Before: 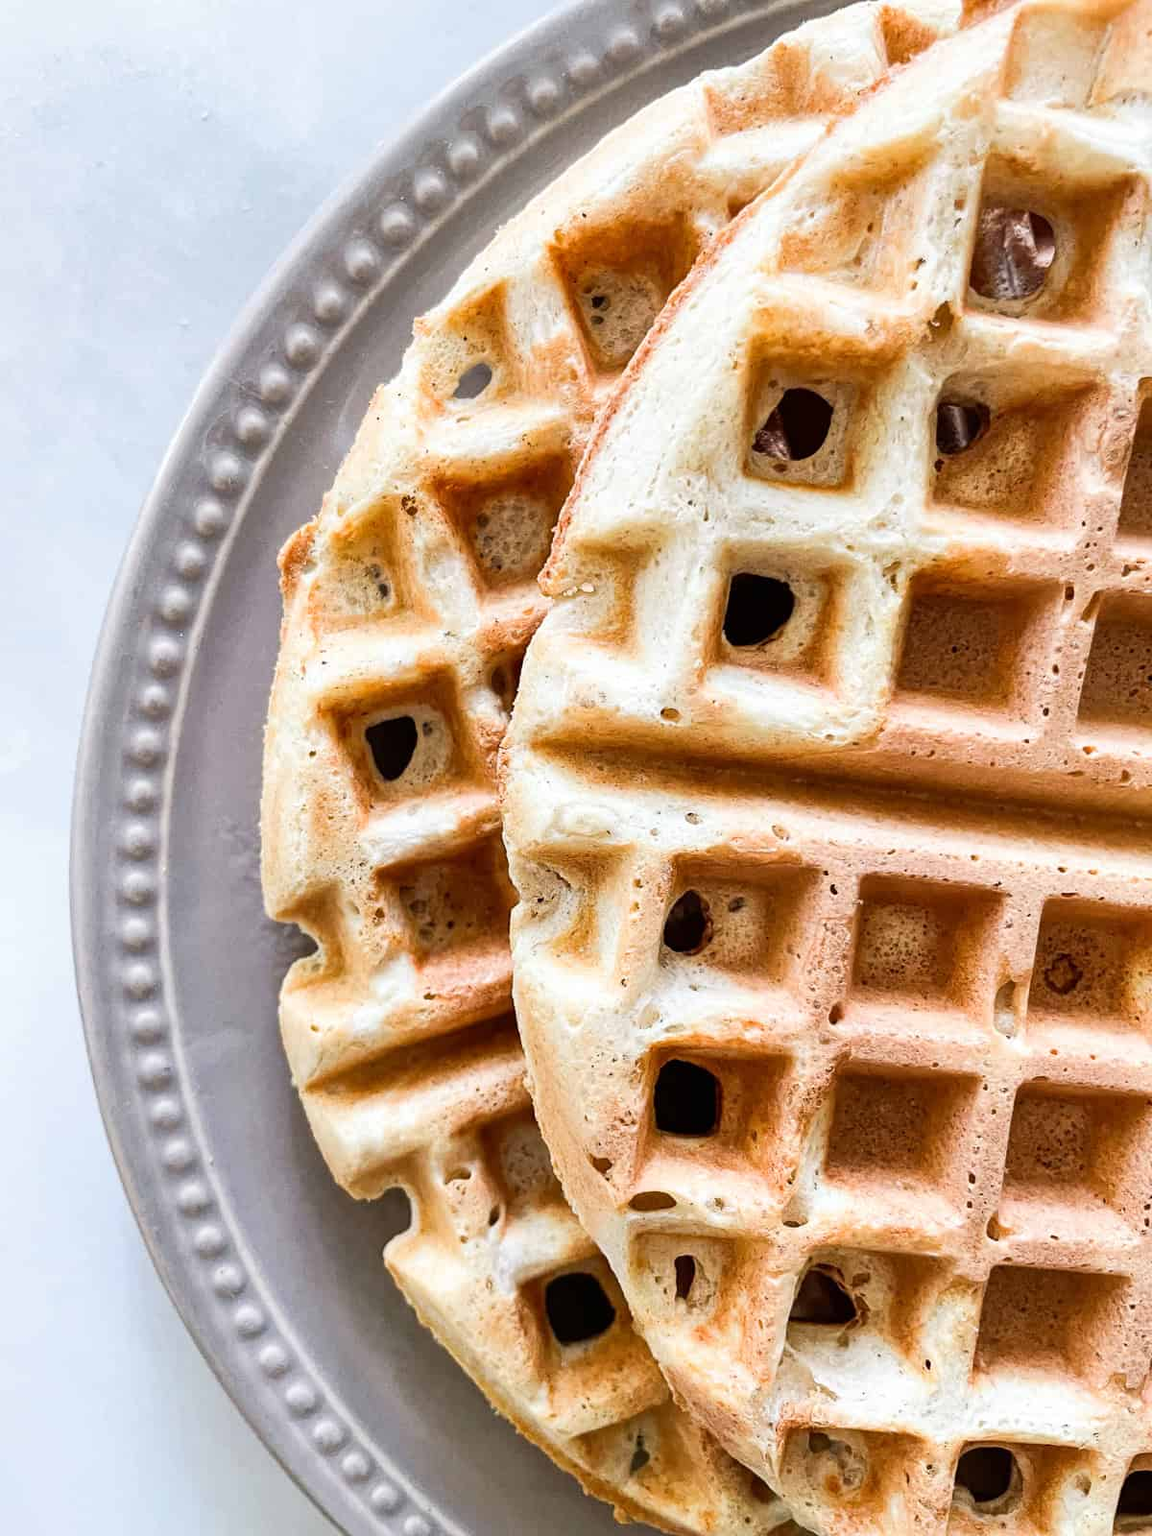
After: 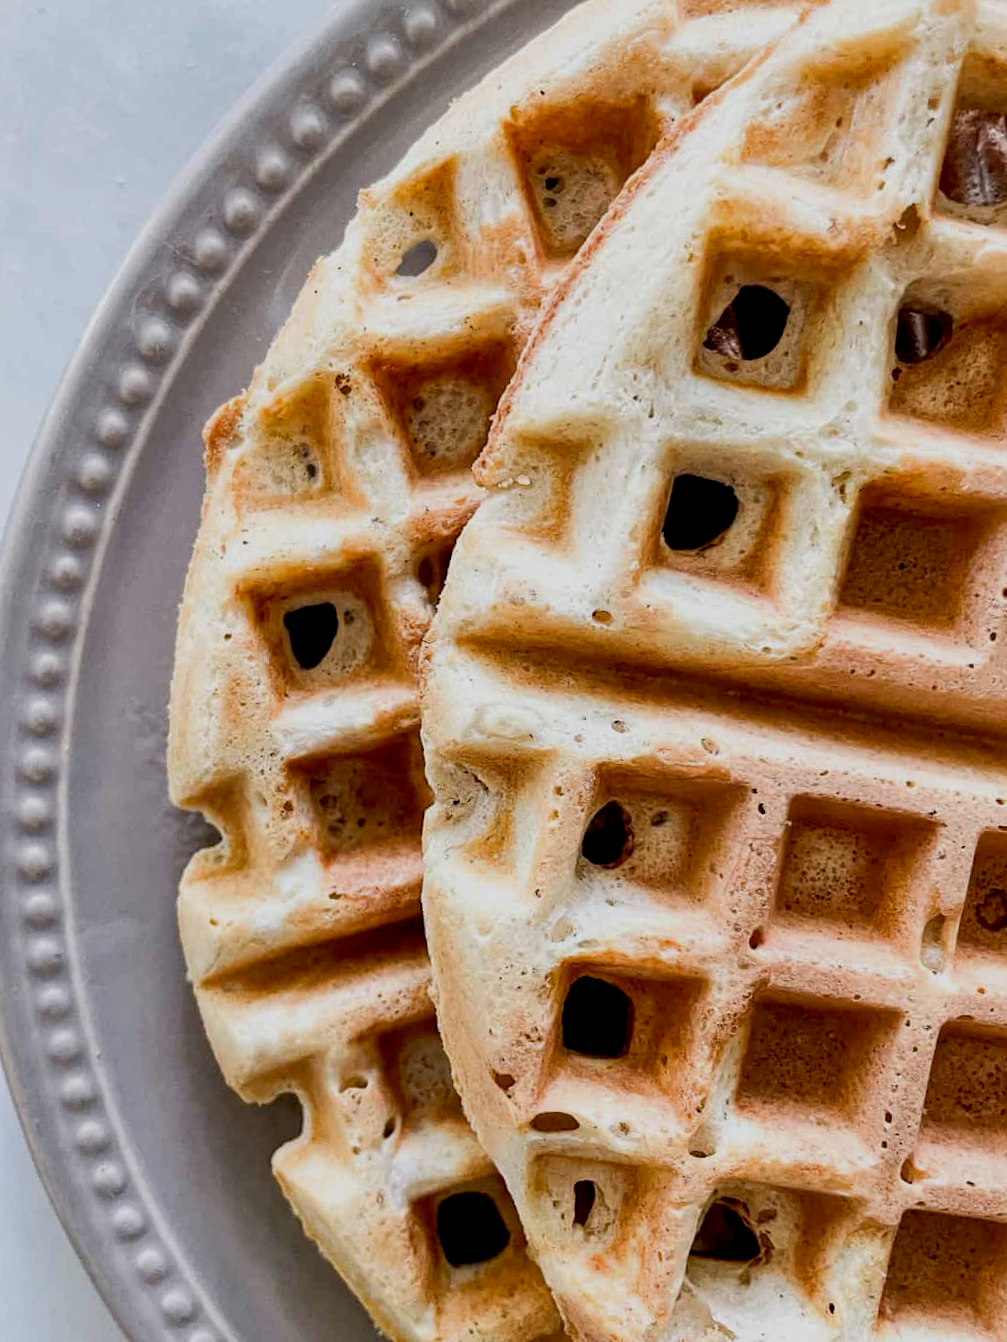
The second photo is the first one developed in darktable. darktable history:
exposure: black level correction 0.011, exposure -0.478 EV, compensate highlight preservation false
crop and rotate: angle -3.27°, left 5.211%, top 5.211%, right 4.607%, bottom 4.607%
